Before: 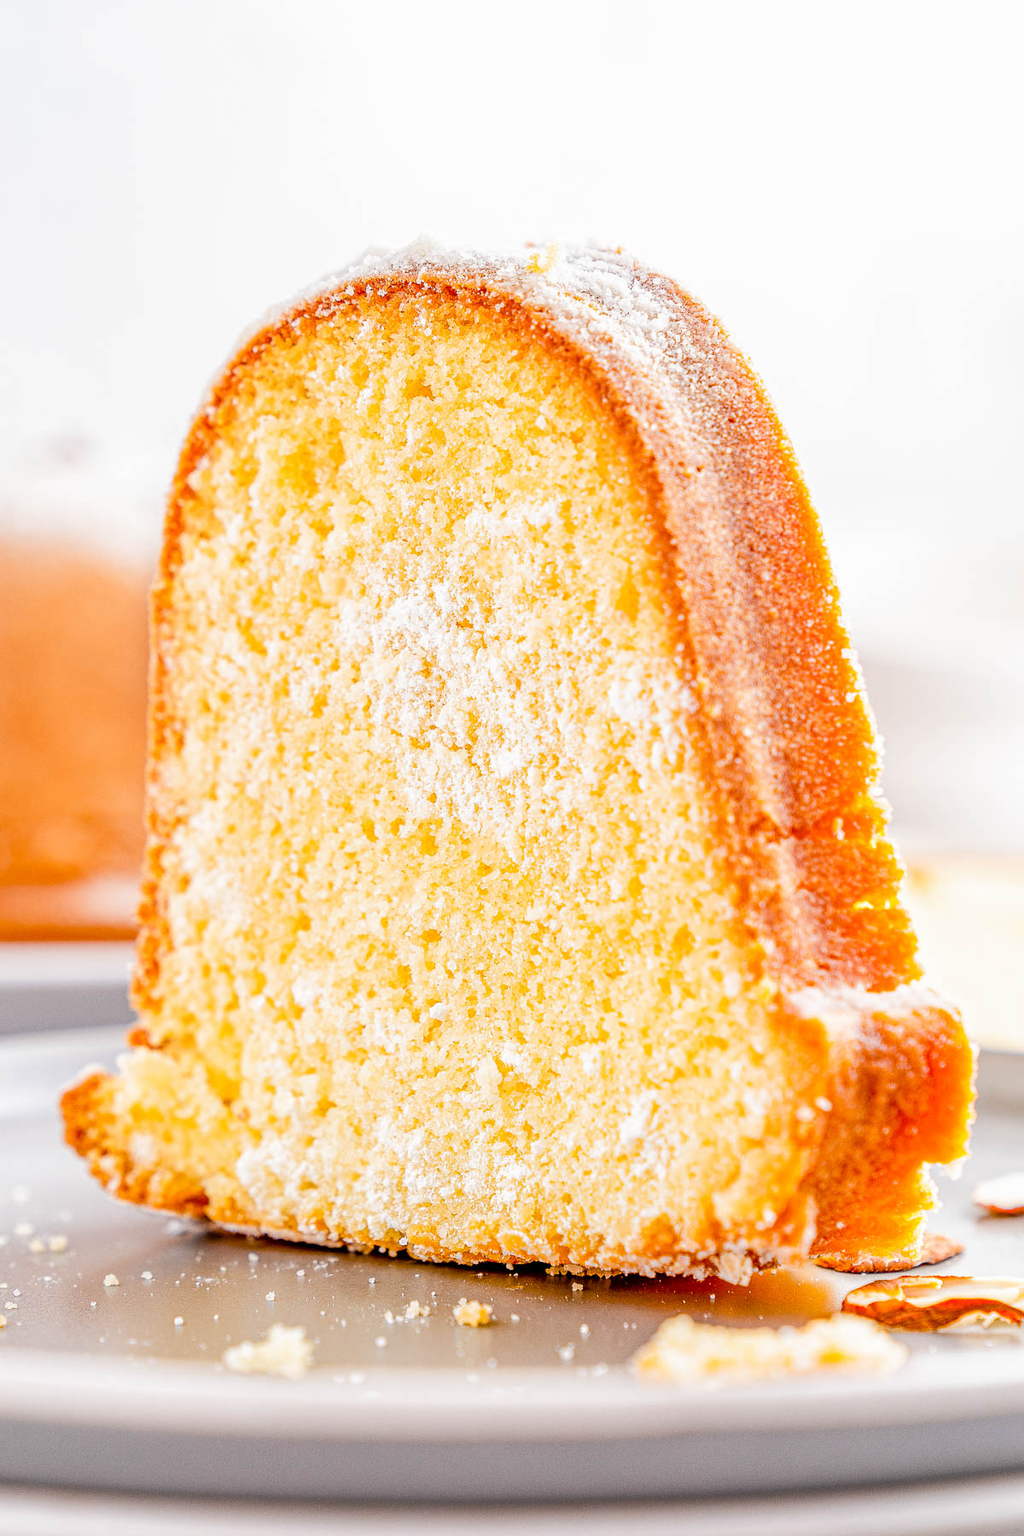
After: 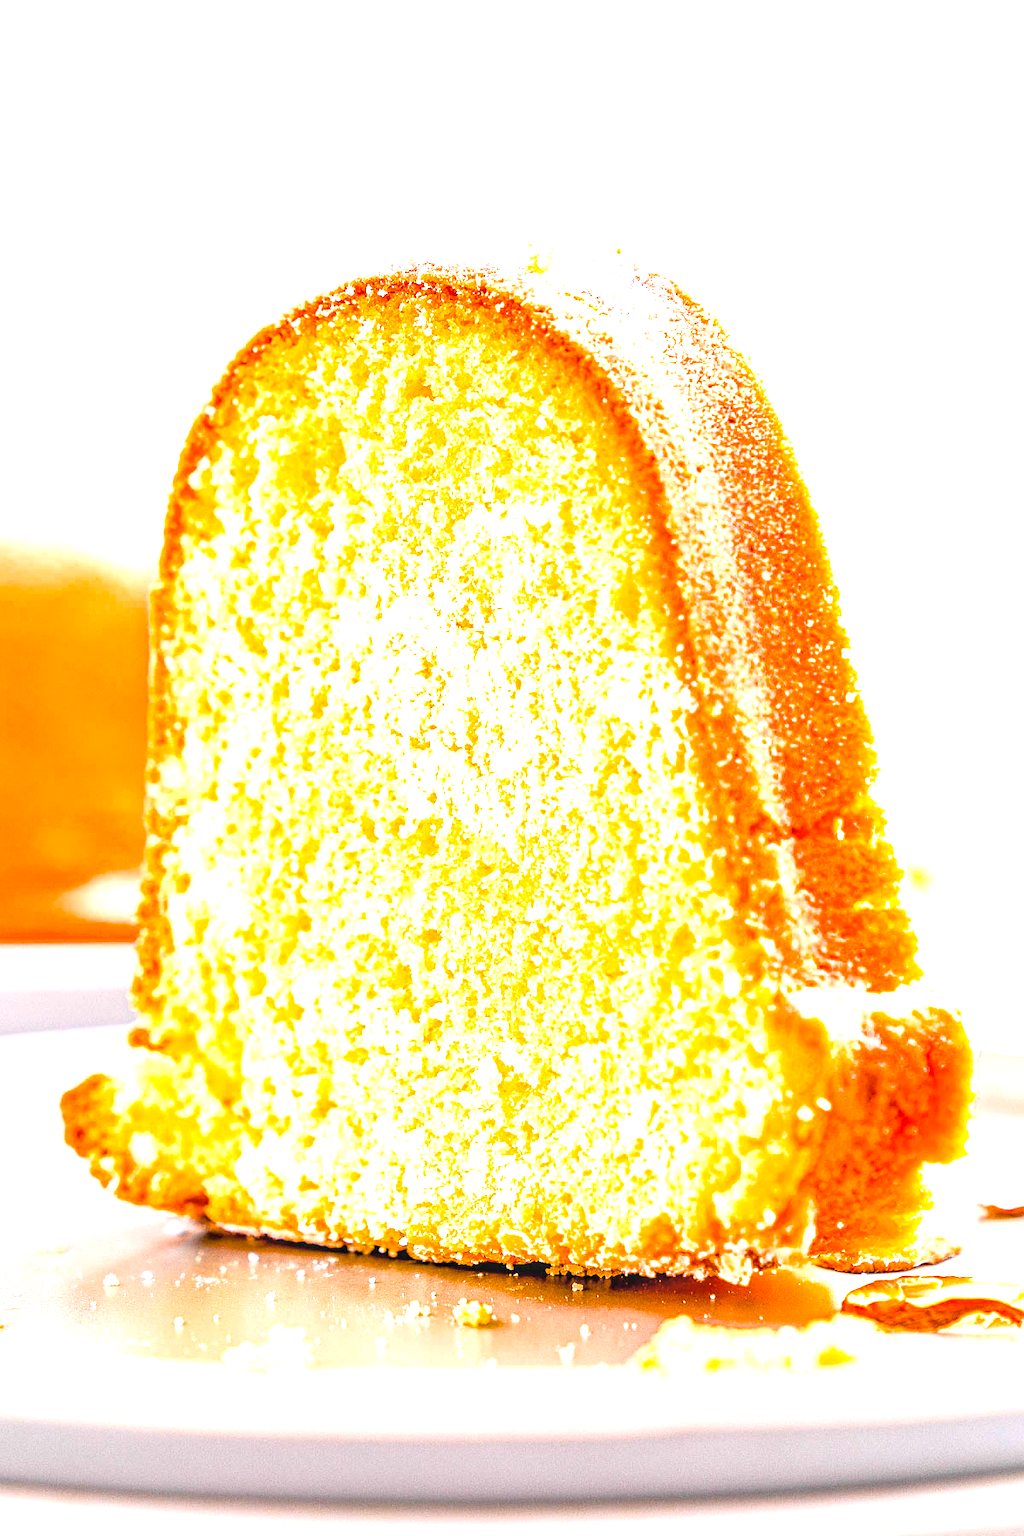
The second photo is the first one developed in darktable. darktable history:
local contrast: on, module defaults
exposure: black level correction 0, exposure 1.102 EV, compensate exposure bias true, compensate highlight preservation false
contrast brightness saturation: brightness 0.145
color balance rgb: shadows lift › luminance -7.81%, shadows lift › chroma 2.128%, shadows lift › hue 167.23°, perceptual saturation grading › global saturation 31.092%, perceptual brilliance grading › global brilliance 3.133%, saturation formula JzAzBz (2021)
